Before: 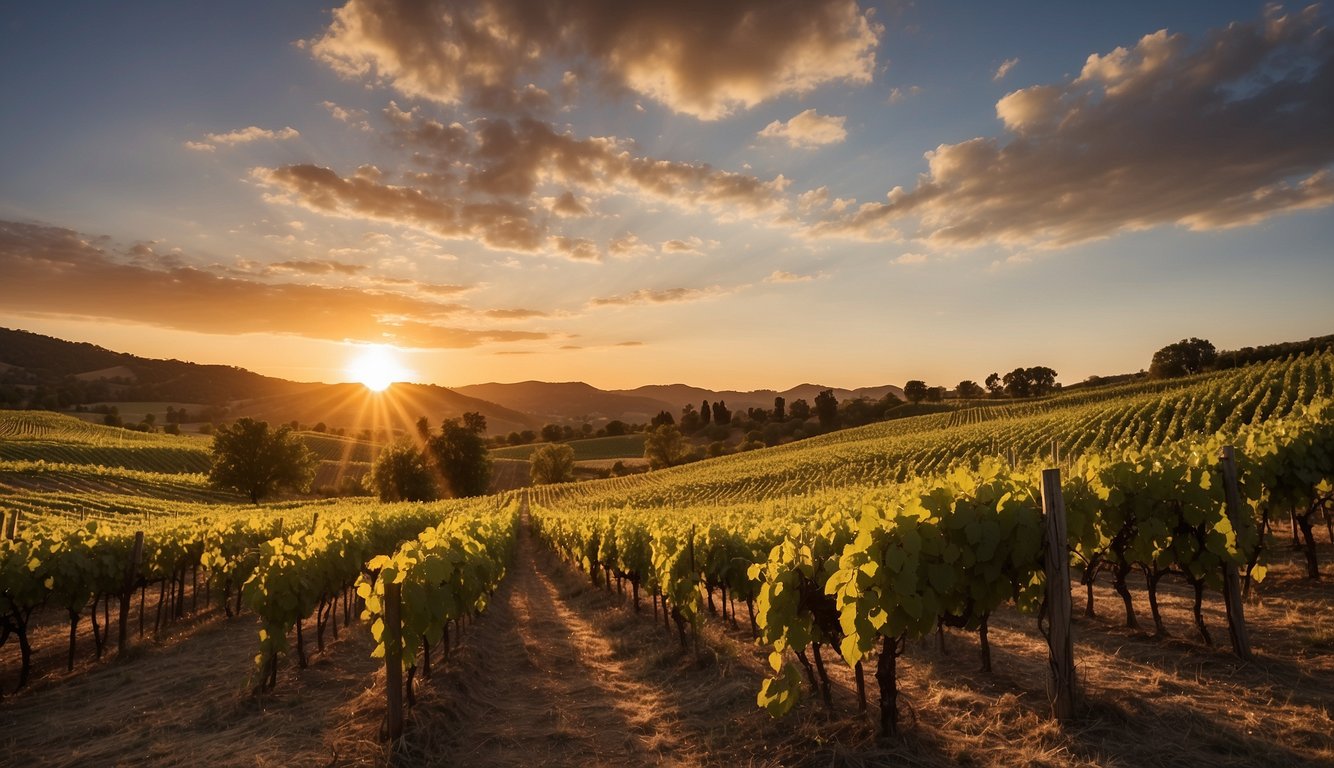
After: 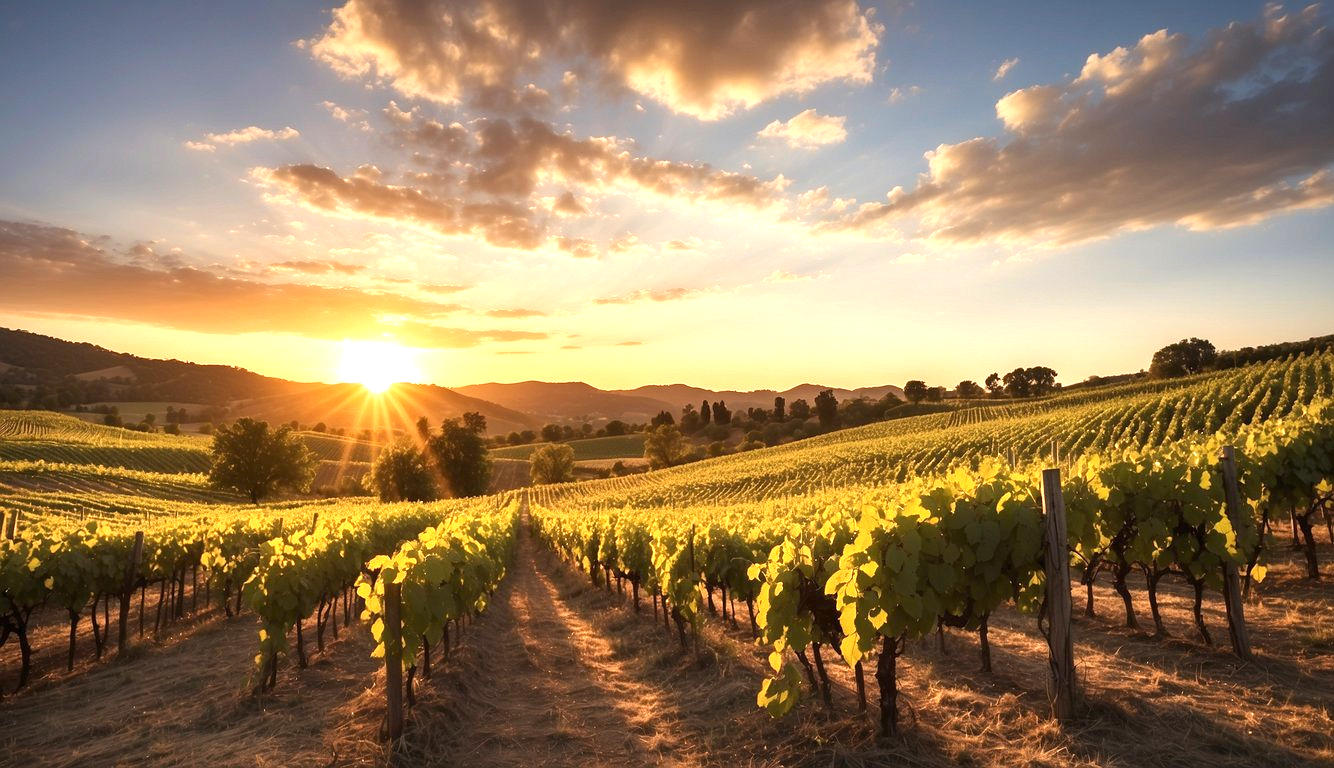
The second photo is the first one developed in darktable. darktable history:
exposure: exposure 0.99 EV, compensate highlight preservation false
